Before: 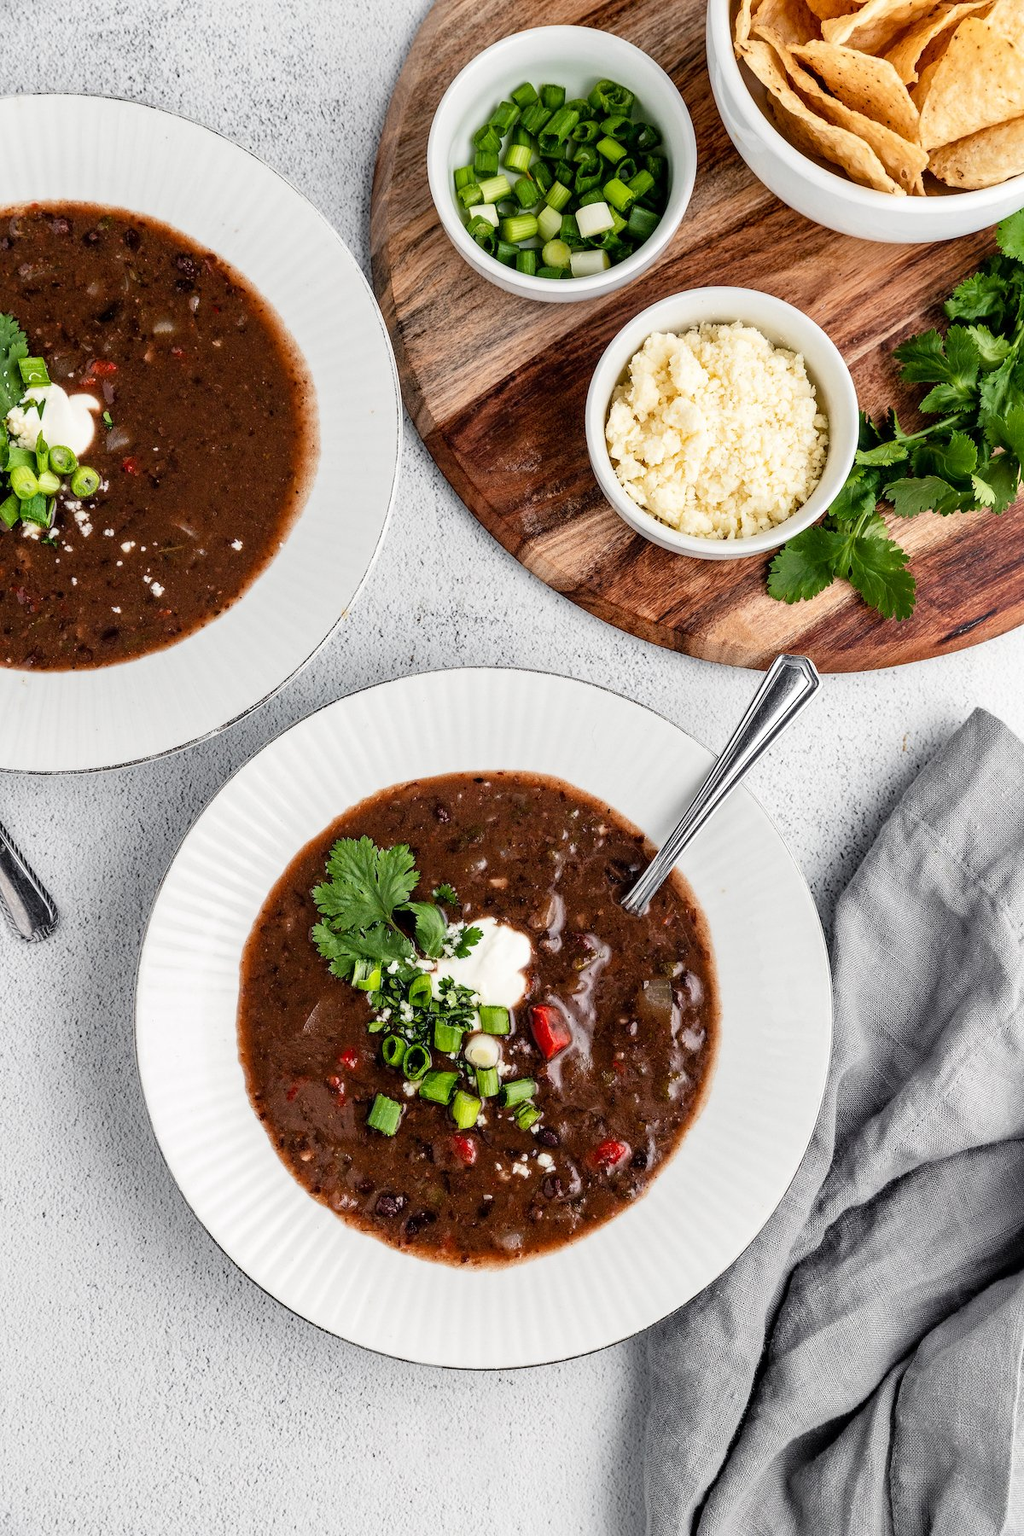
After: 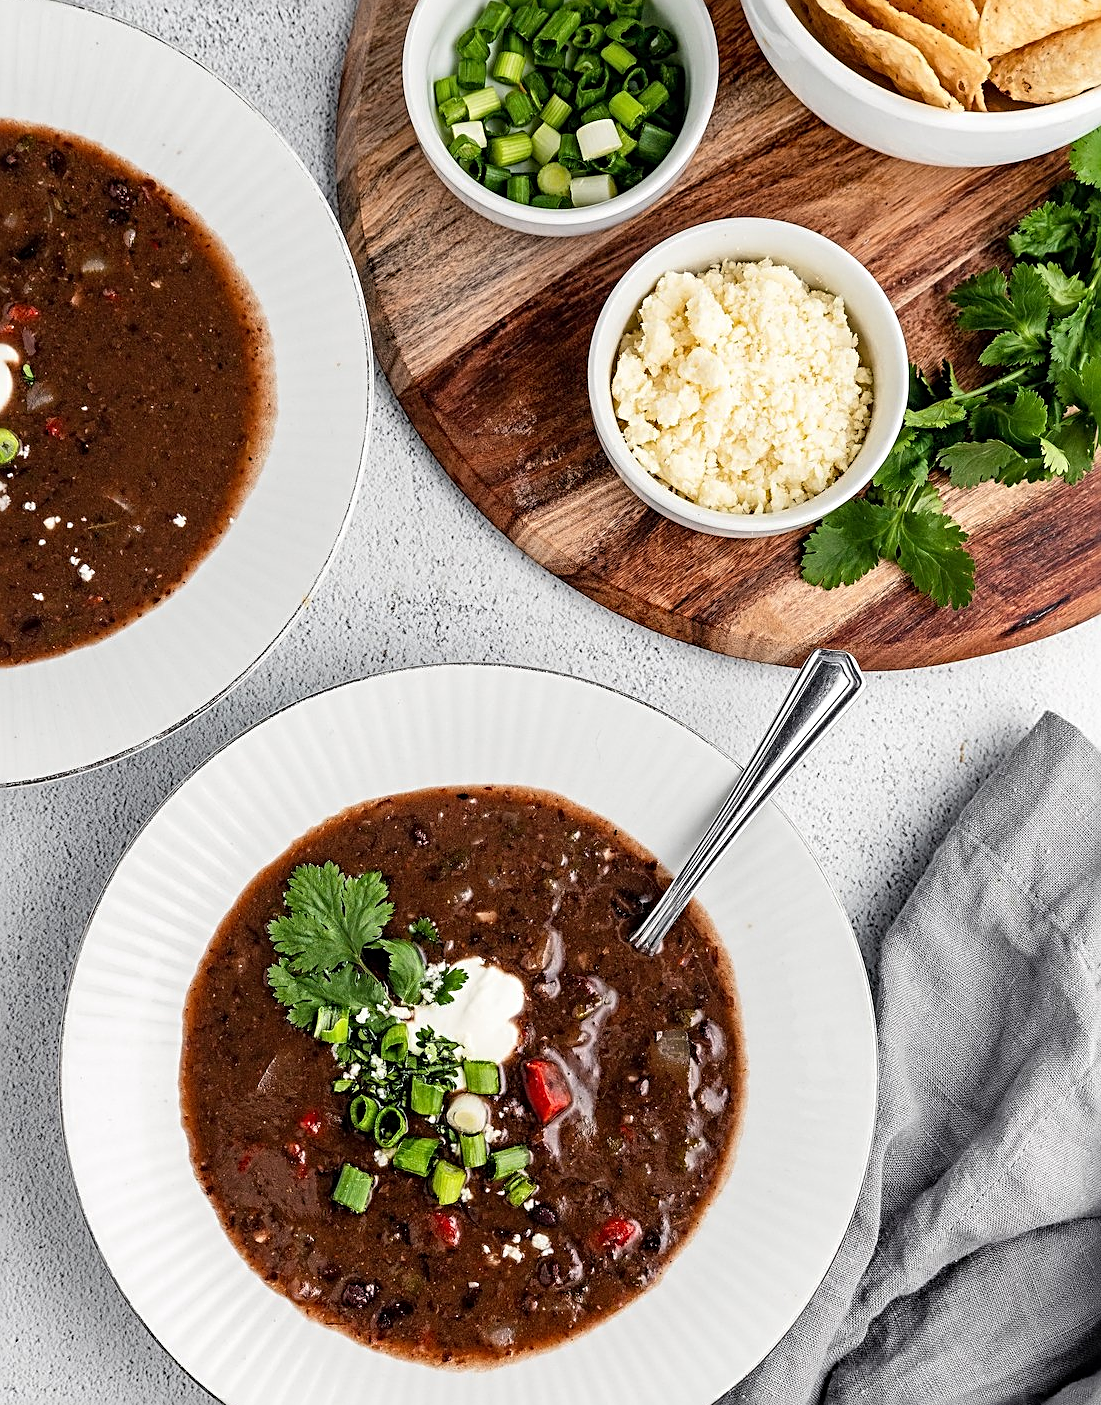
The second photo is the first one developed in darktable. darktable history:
crop: left 8.234%, top 6.567%, bottom 15.341%
sharpen: radius 2.696, amount 0.658
